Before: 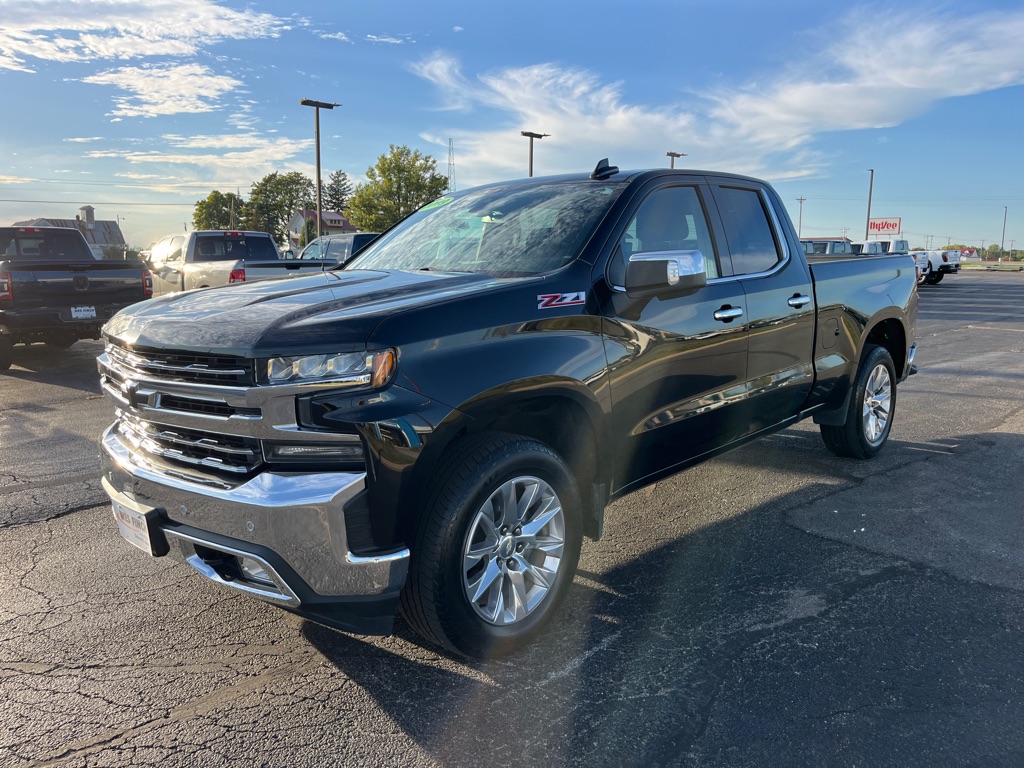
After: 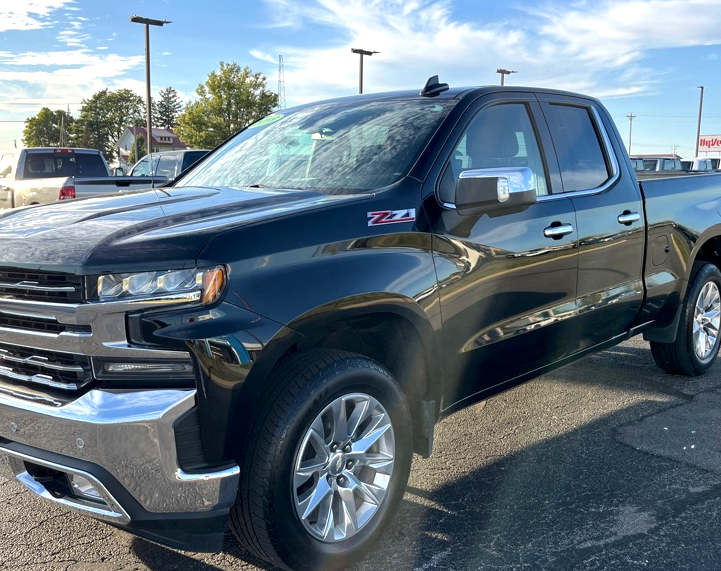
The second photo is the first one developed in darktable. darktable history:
crop and rotate: left 16.647%, top 10.848%, right 12.931%, bottom 14.71%
exposure: black level correction 0.001, exposure 0.499 EV, compensate highlight preservation false
local contrast: highlights 103%, shadows 99%, detail 119%, midtone range 0.2
shadows and highlights: shadows 3.86, highlights -17.88, soften with gaussian
